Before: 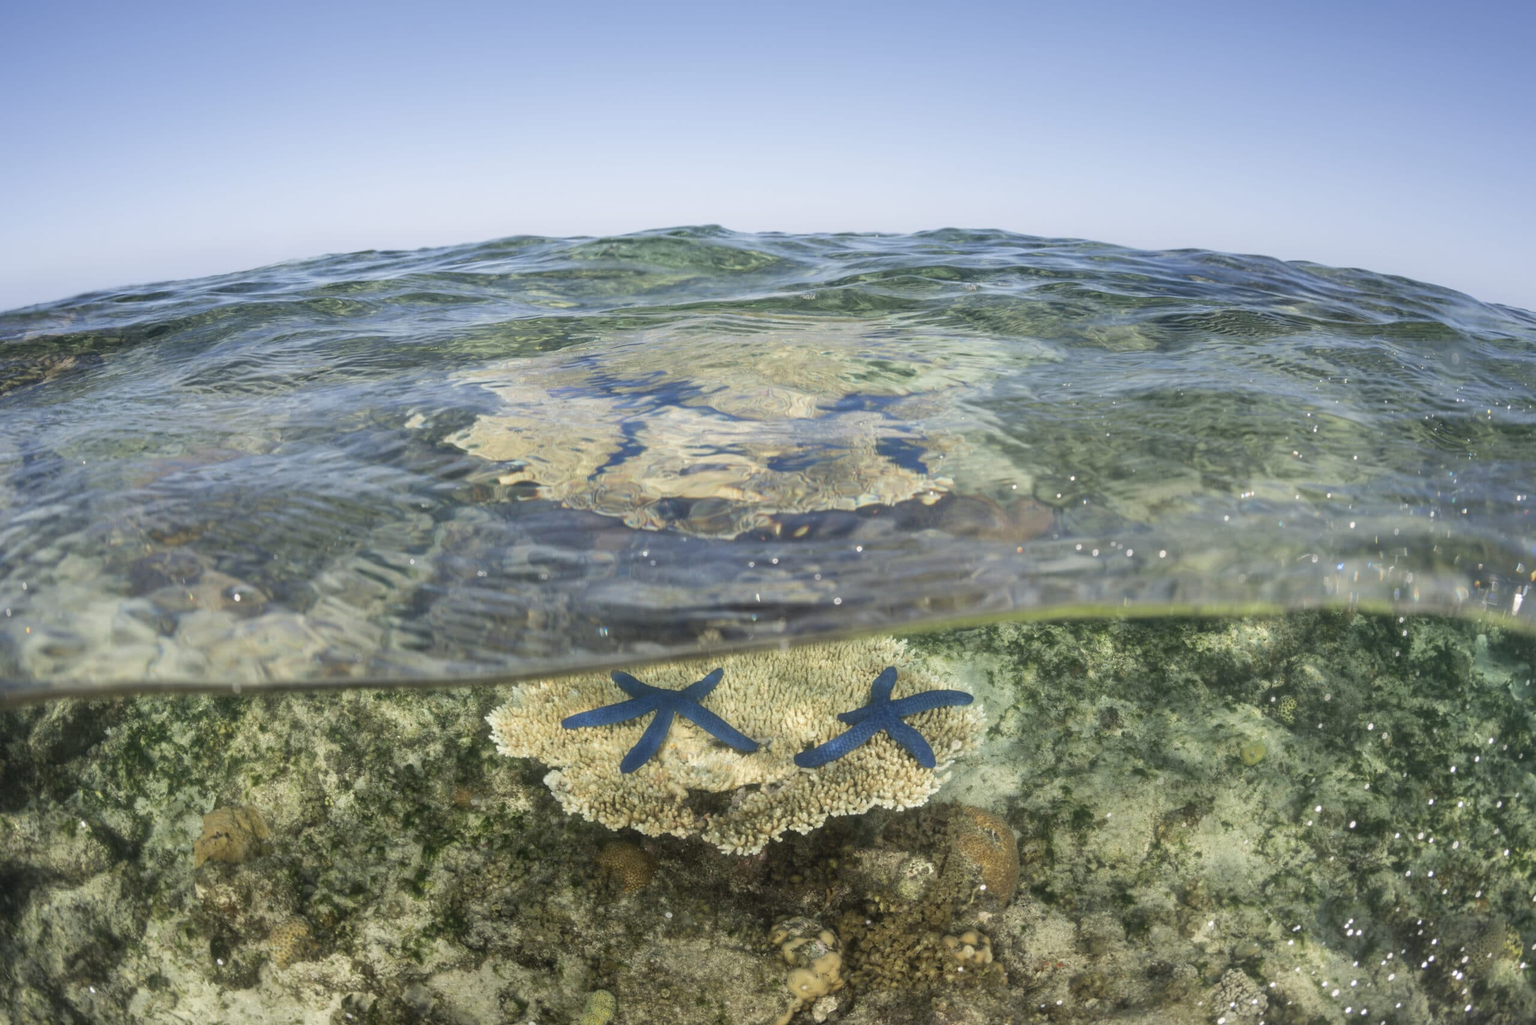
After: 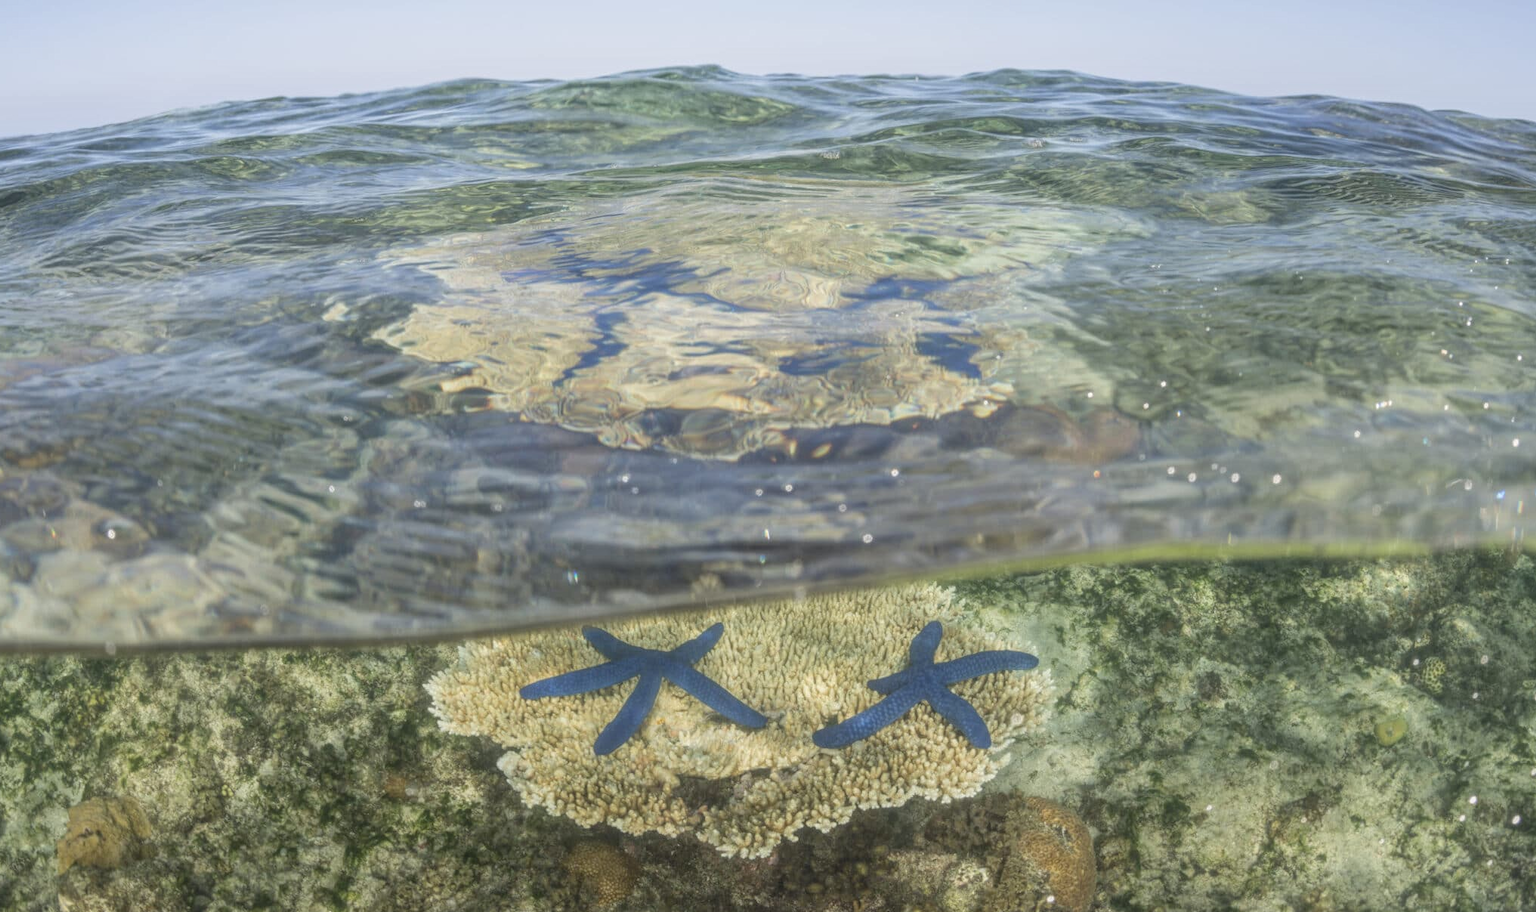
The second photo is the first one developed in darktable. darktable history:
local contrast: highlights 73%, shadows 15%, midtone range 0.197
exposure: compensate highlight preservation false
crop: left 9.712%, top 16.928%, right 10.845%, bottom 12.332%
